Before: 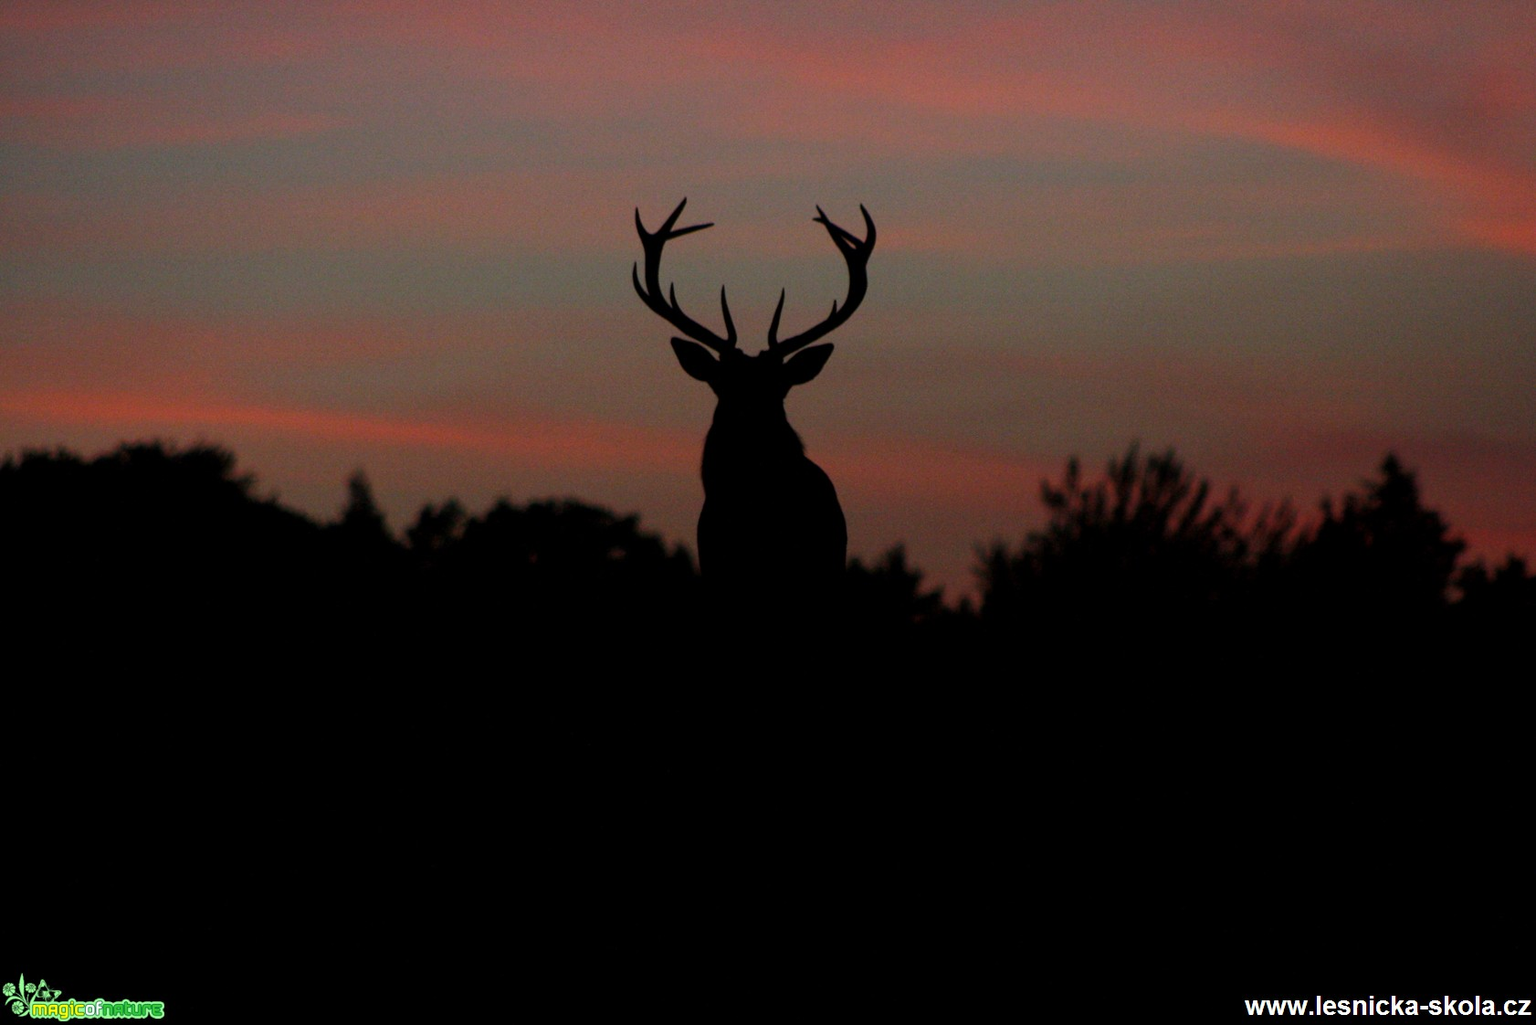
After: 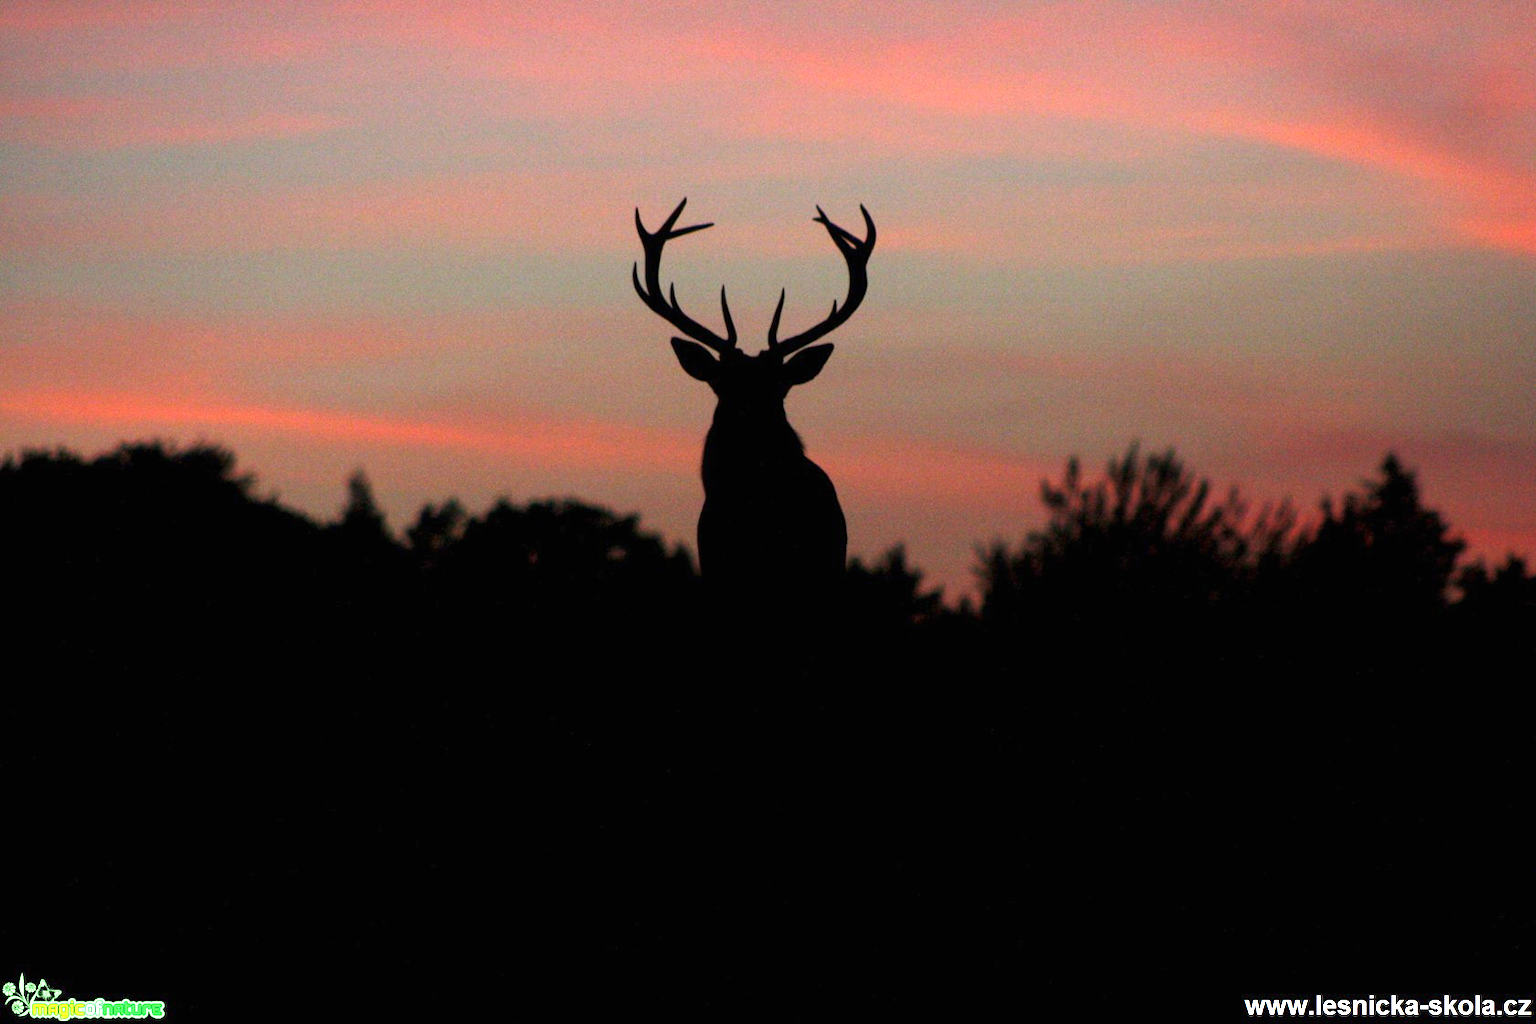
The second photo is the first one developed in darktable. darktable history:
exposure: black level correction 0, exposure 1.507 EV, compensate highlight preservation false
